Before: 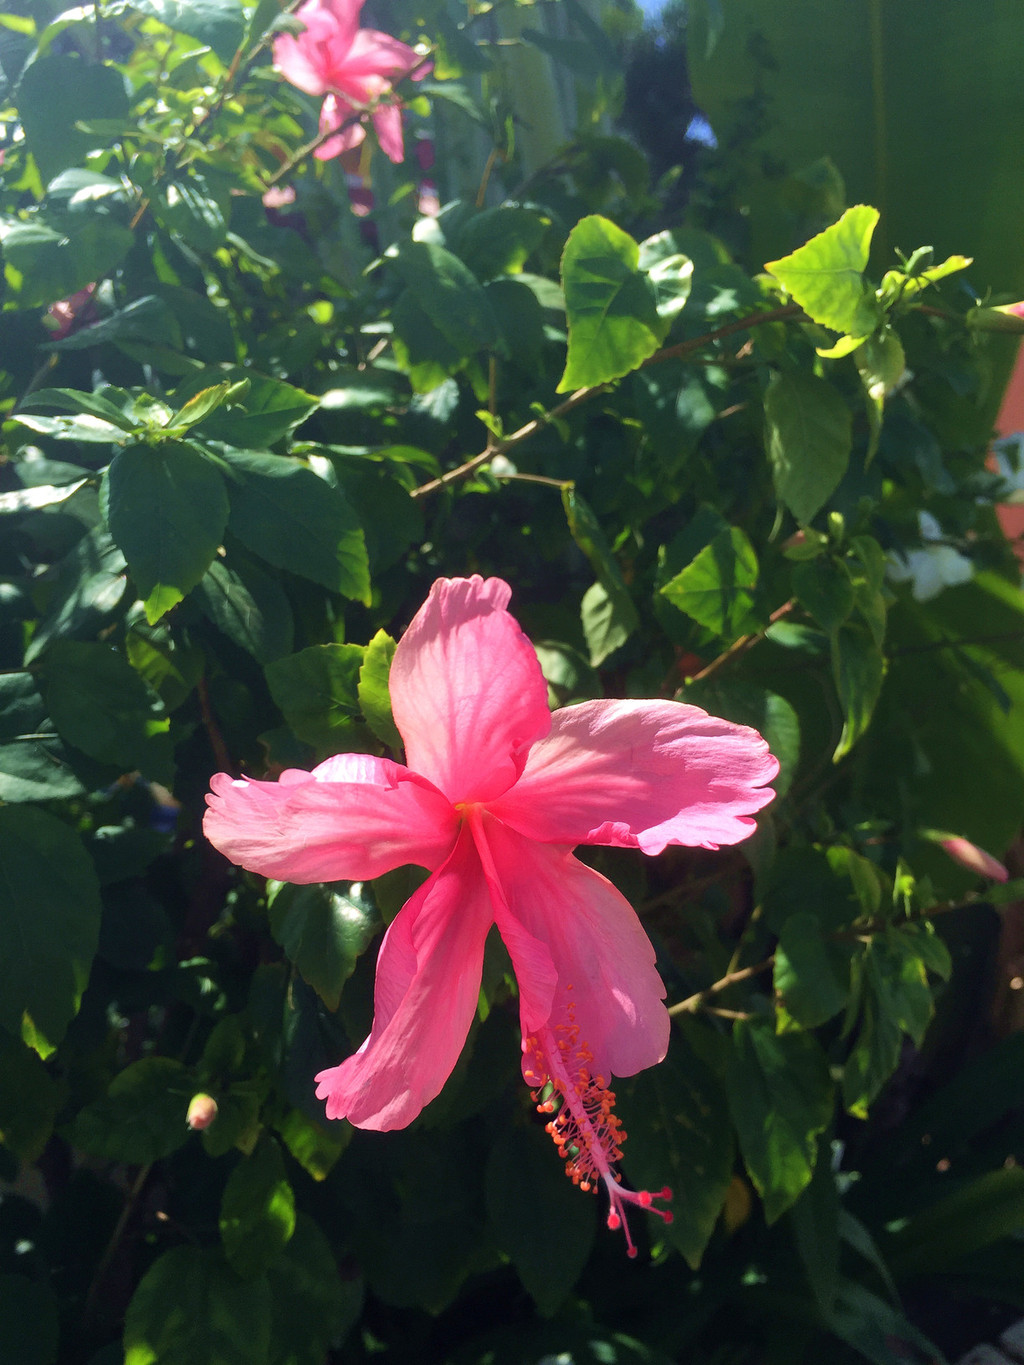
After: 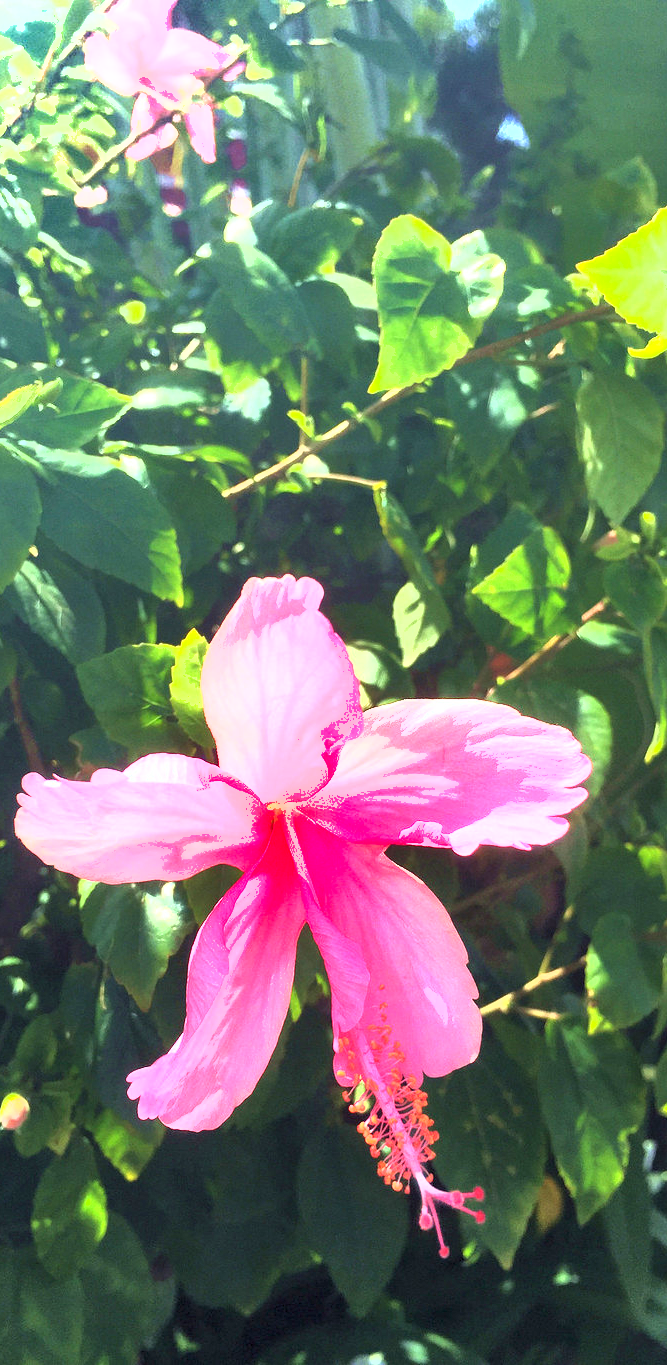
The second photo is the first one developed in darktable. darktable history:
exposure: exposure 1.993 EV, compensate exposure bias true, compensate highlight preservation false
crop and rotate: left 18.435%, right 16.352%
levels: levels [0.026, 0.507, 0.987]
shadows and highlights: radius 116.93, shadows 41.55, highlights -61.77, soften with gaussian
